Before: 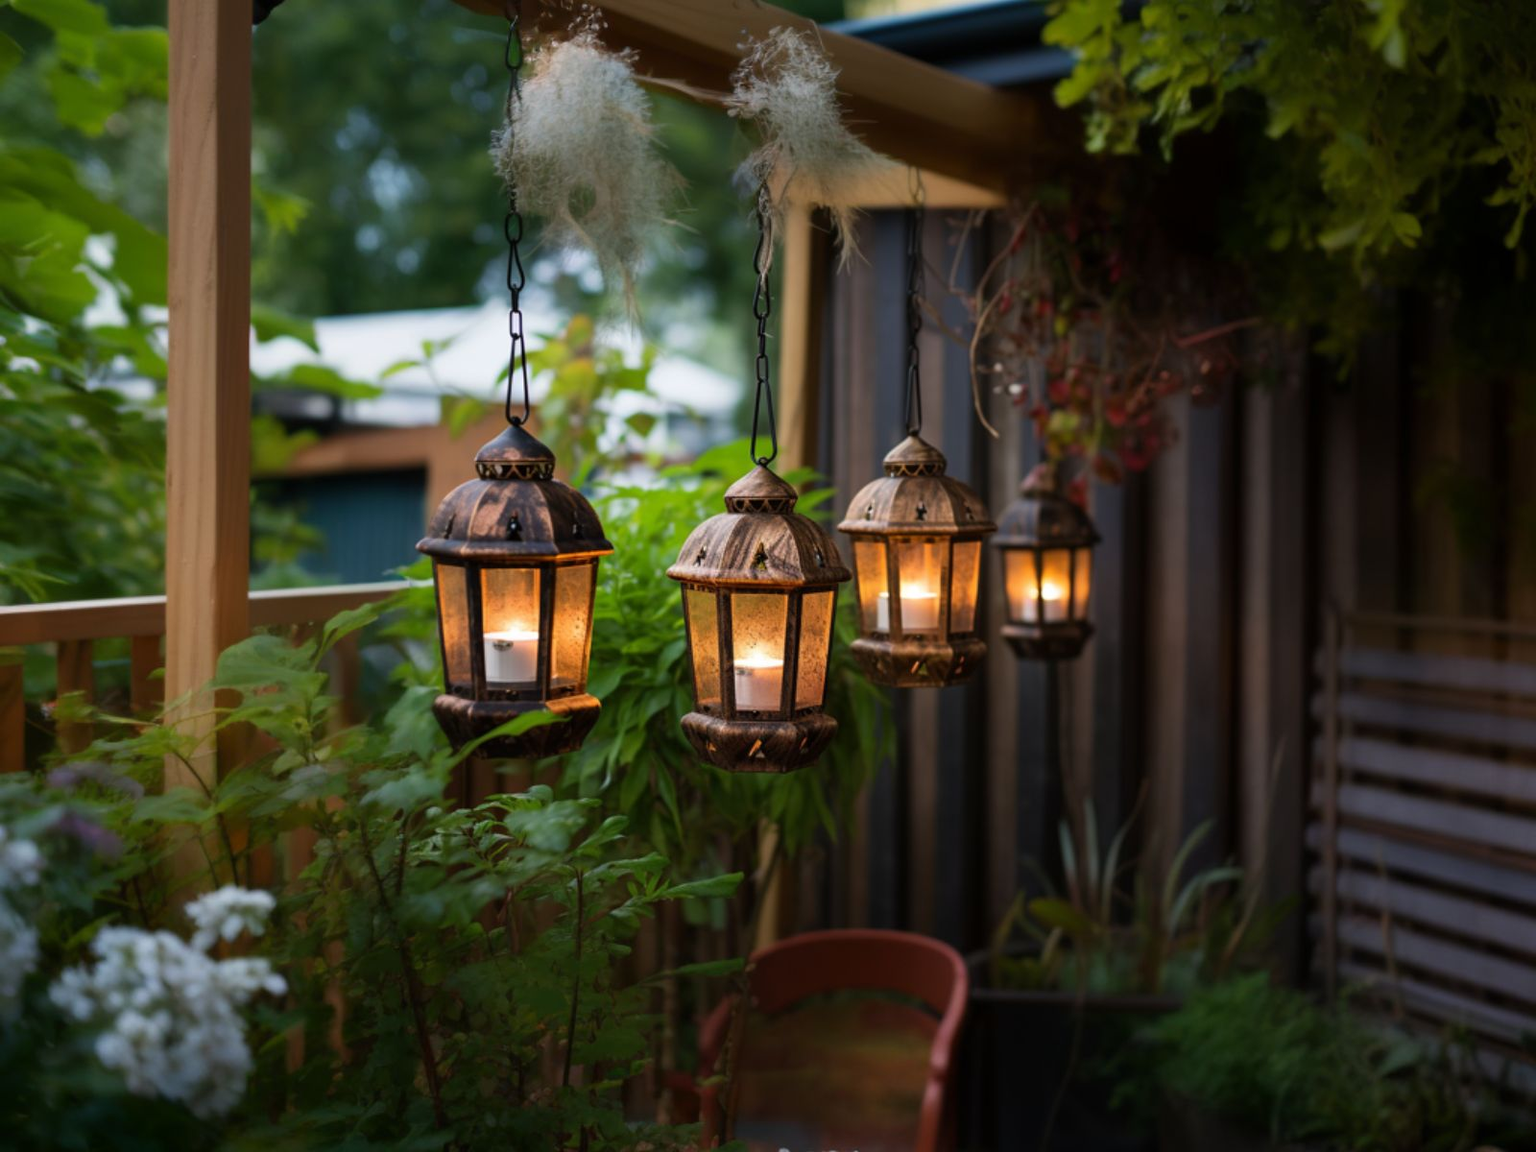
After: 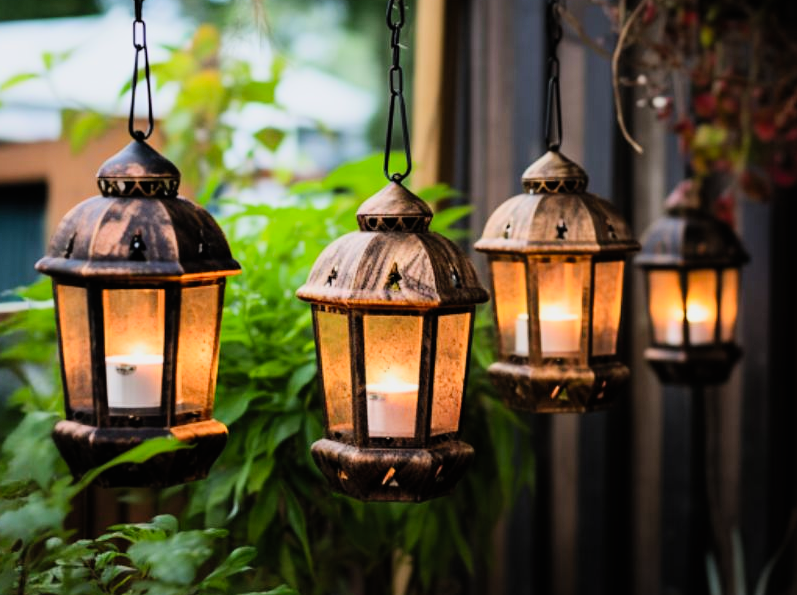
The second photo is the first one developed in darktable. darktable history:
crop: left 24.886%, top 25.325%, right 25.271%, bottom 25.064%
contrast brightness saturation: contrast 0.197, brightness 0.166, saturation 0.227
tone equalizer: -8 EV -0.441 EV, -7 EV -0.411 EV, -6 EV -0.368 EV, -5 EV -0.199 EV, -3 EV 0.222 EV, -2 EV 0.35 EV, -1 EV 0.373 EV, +0 EV 0.438 EV, mask exposure compensation -0.504 EV
filmic rgb: black relative exposure -7.65 EV, white relative exposure 4.56 EV, threshold 3.03 EV, hardness 3.61, contrast 0.991, enable highlight reconstruction true
